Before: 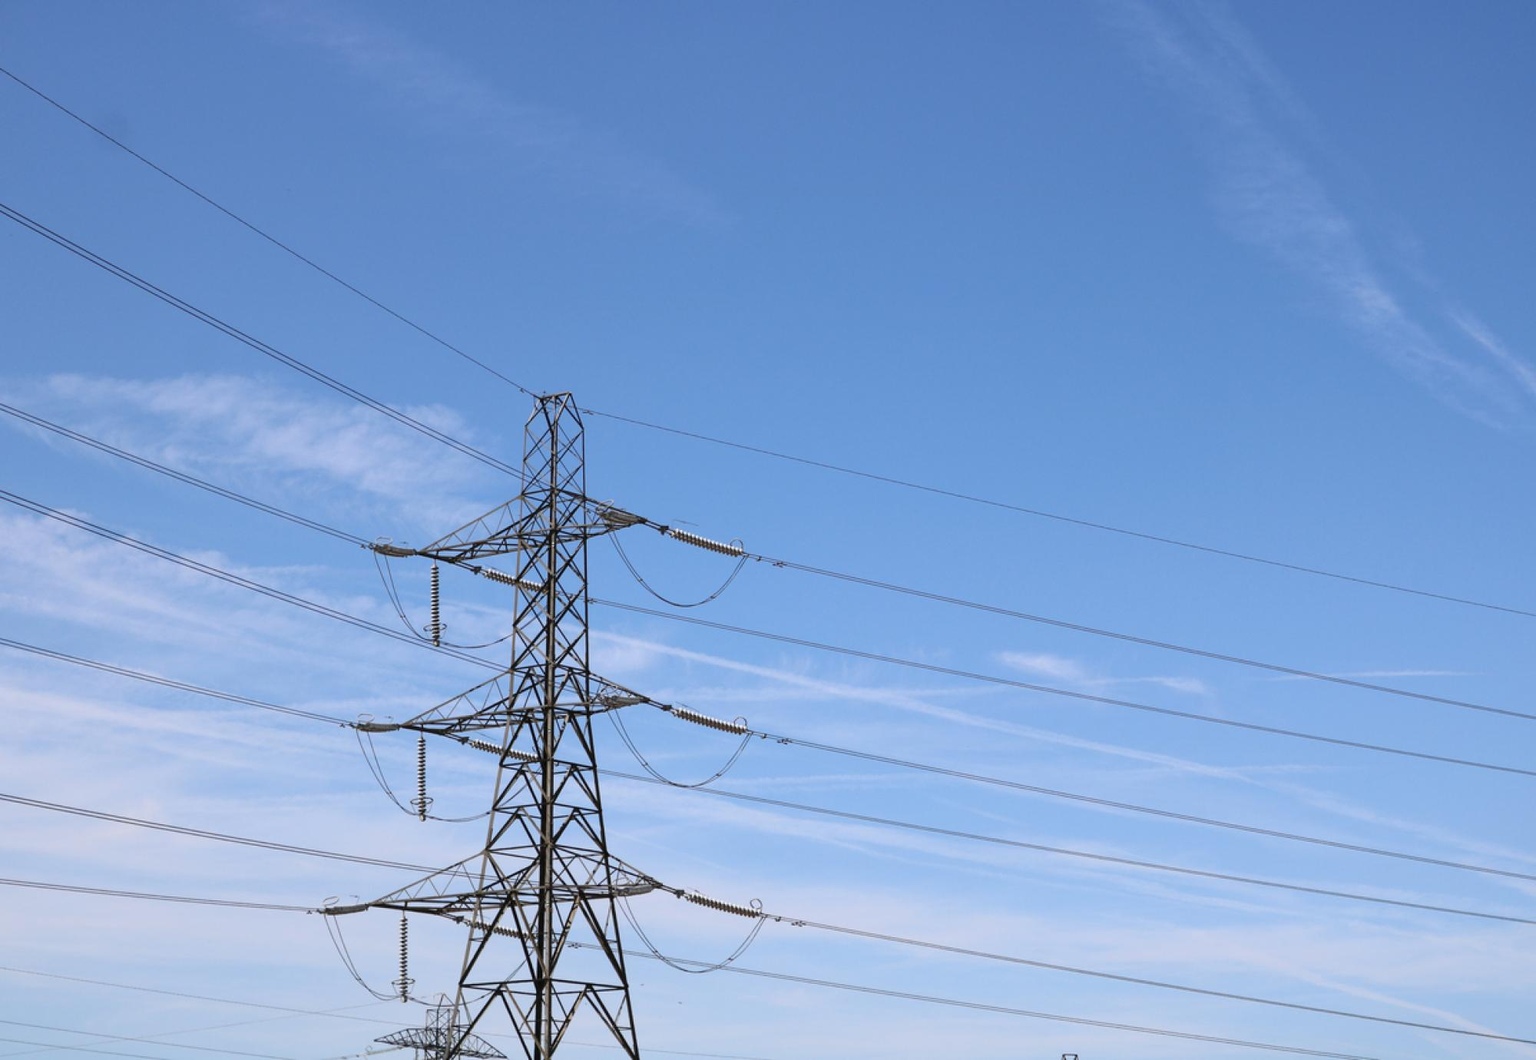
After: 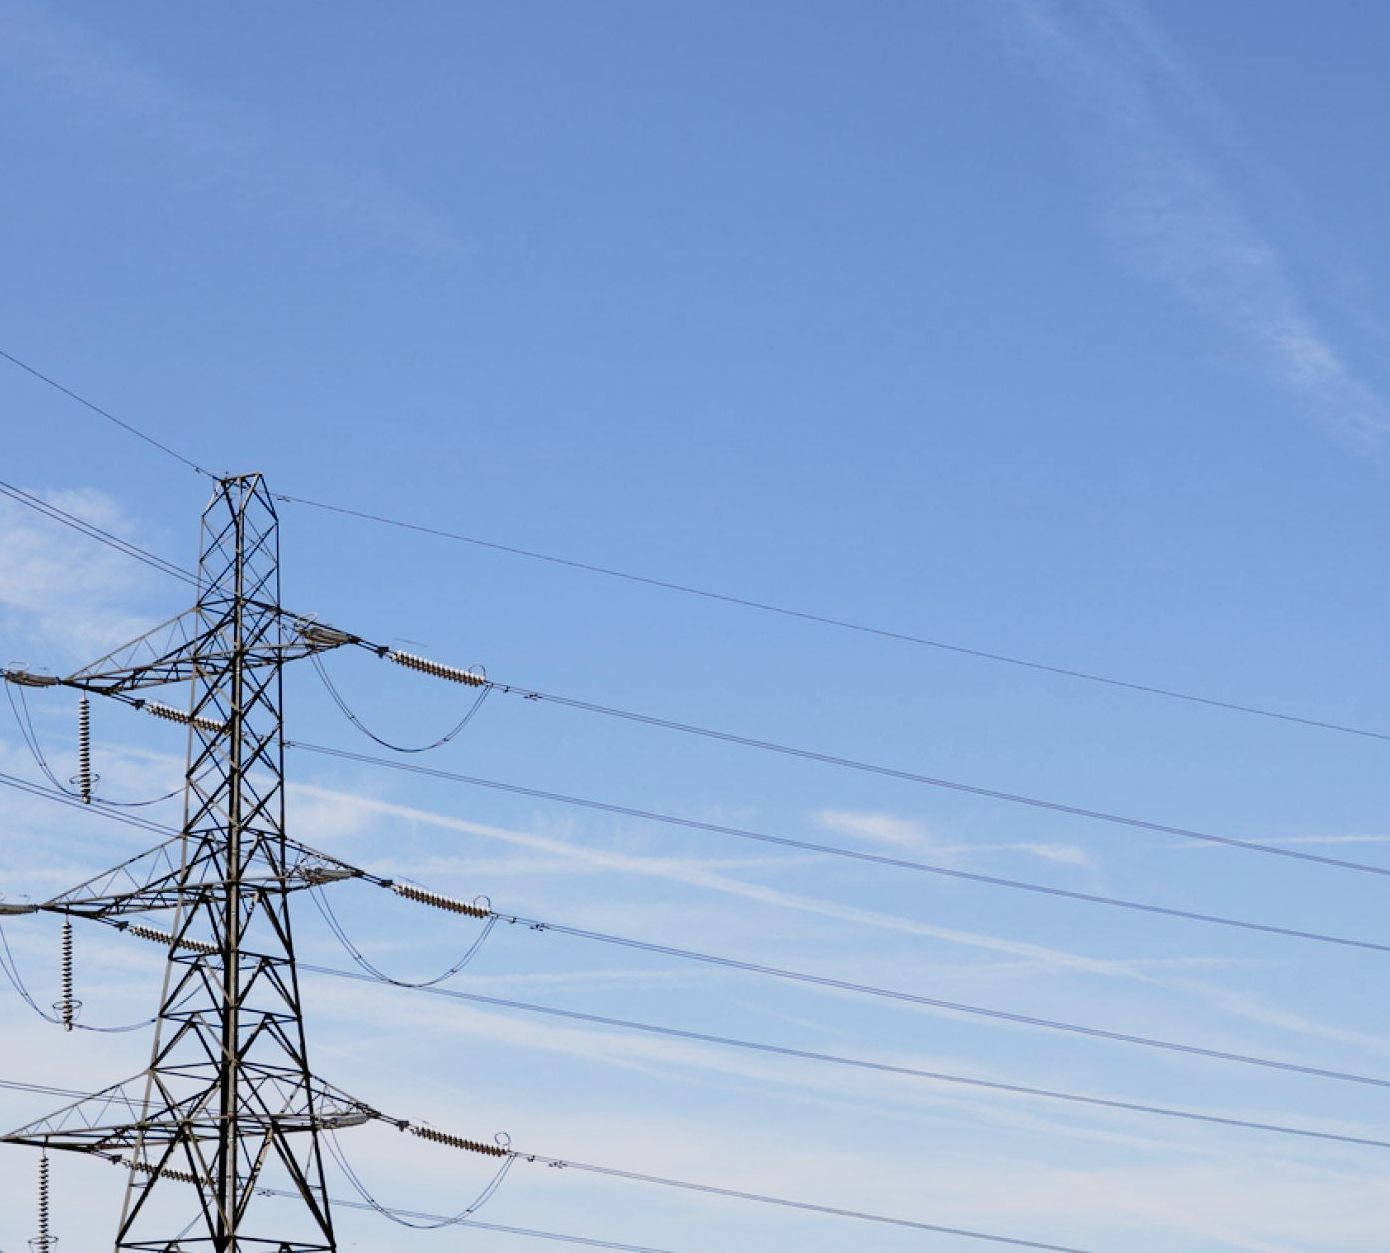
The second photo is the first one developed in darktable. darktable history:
crop and rotate: left 24.105%, top 2.762%, right 6.386%, bottom 6.412%
tone curve: curves: ch0 [(0.003, 0.003) (0.104, 0.026) (0.236, 0.181) (0.401, 0.443) (0.495, 0.55) (0.625, 0.67) (0.819, 0.841) (0.96, 0.899)]; ch1 [(0, 0) (0.161, 0.092) (0.37, 0.302) (0.424, 0.402) (0.45, 0.466) (0.495, 0.51) (0.573, 0.571) (0.638, 0.641) (0.751, 0.741) (1, 1)]; ch2 [(0, 0) (0.352, 0.403) (0.466, 0.443) (0.524, 0.526) (0.56, 0.556) (1, 1)], preserve colors none
